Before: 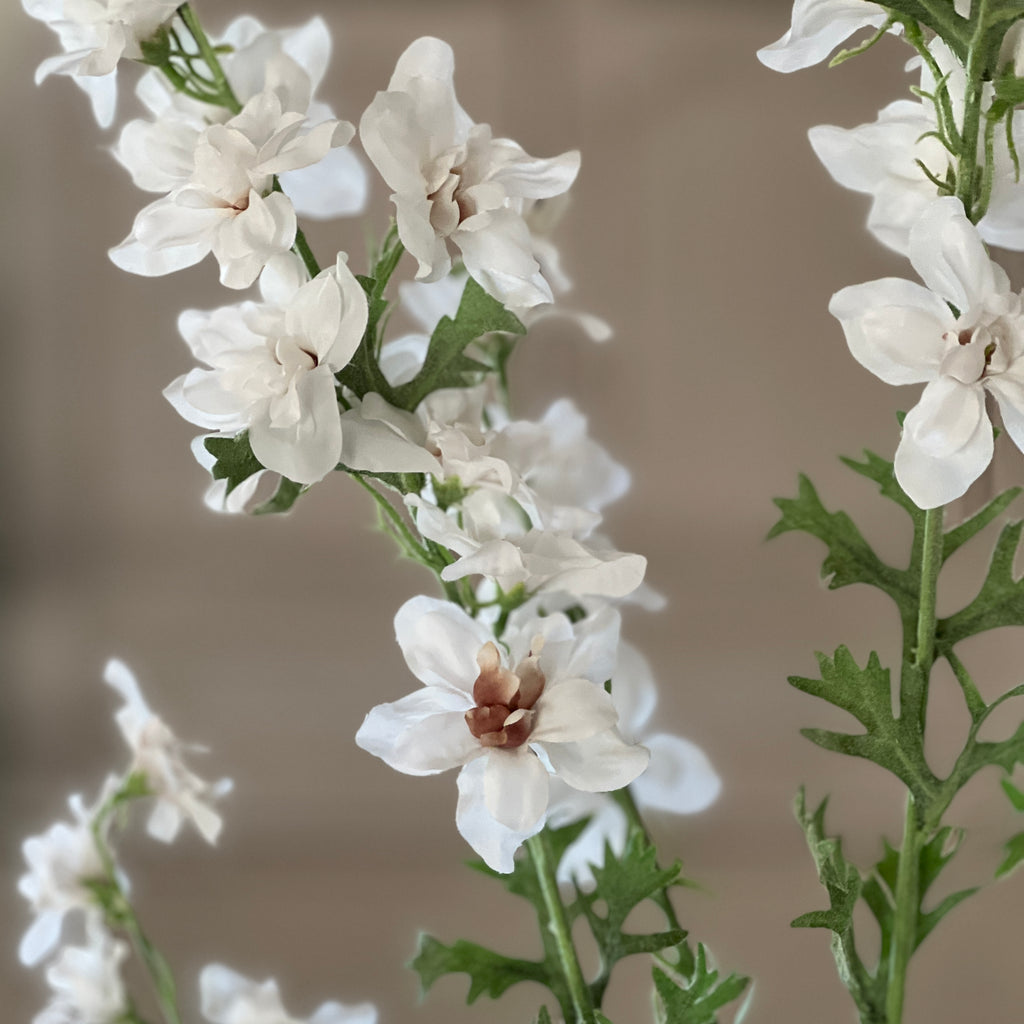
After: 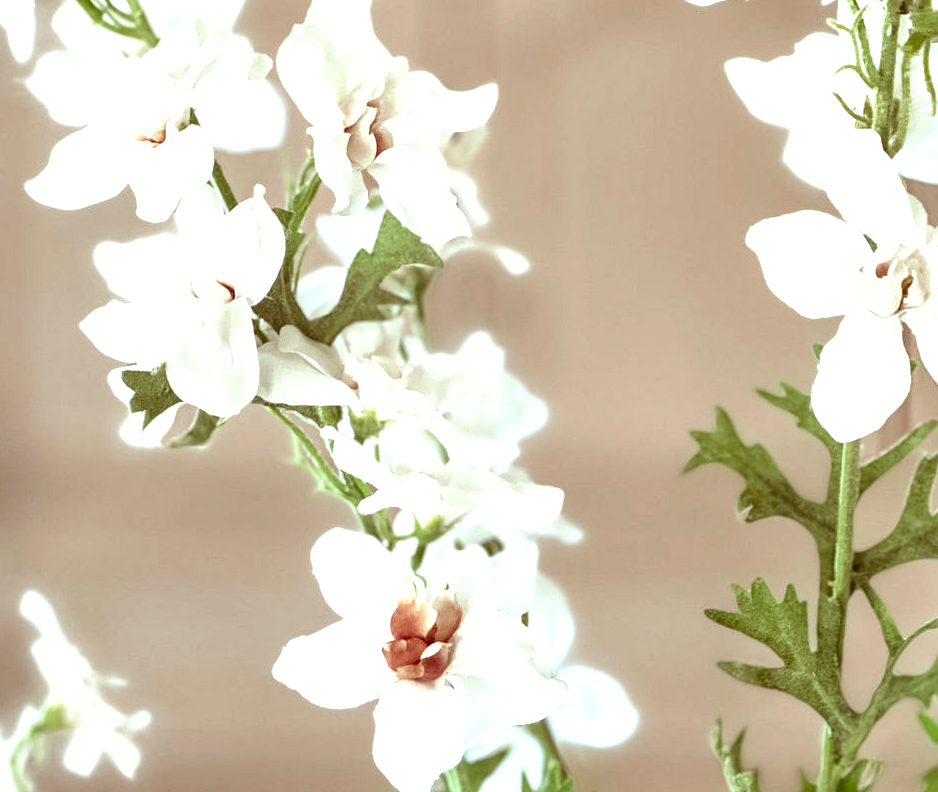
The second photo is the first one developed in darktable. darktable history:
crop: left 8.155%, top 6.611%, bottom 15.385%
color correction: highlights a* -7.23, highlights b* -0.161, shadows a* 20.08, shadows b* 11.73
exposure: black level correction 0, exposure 1.2 EV, compensate exposure bias true, compensate highlight preservation false
local contrast: on, module defaults
